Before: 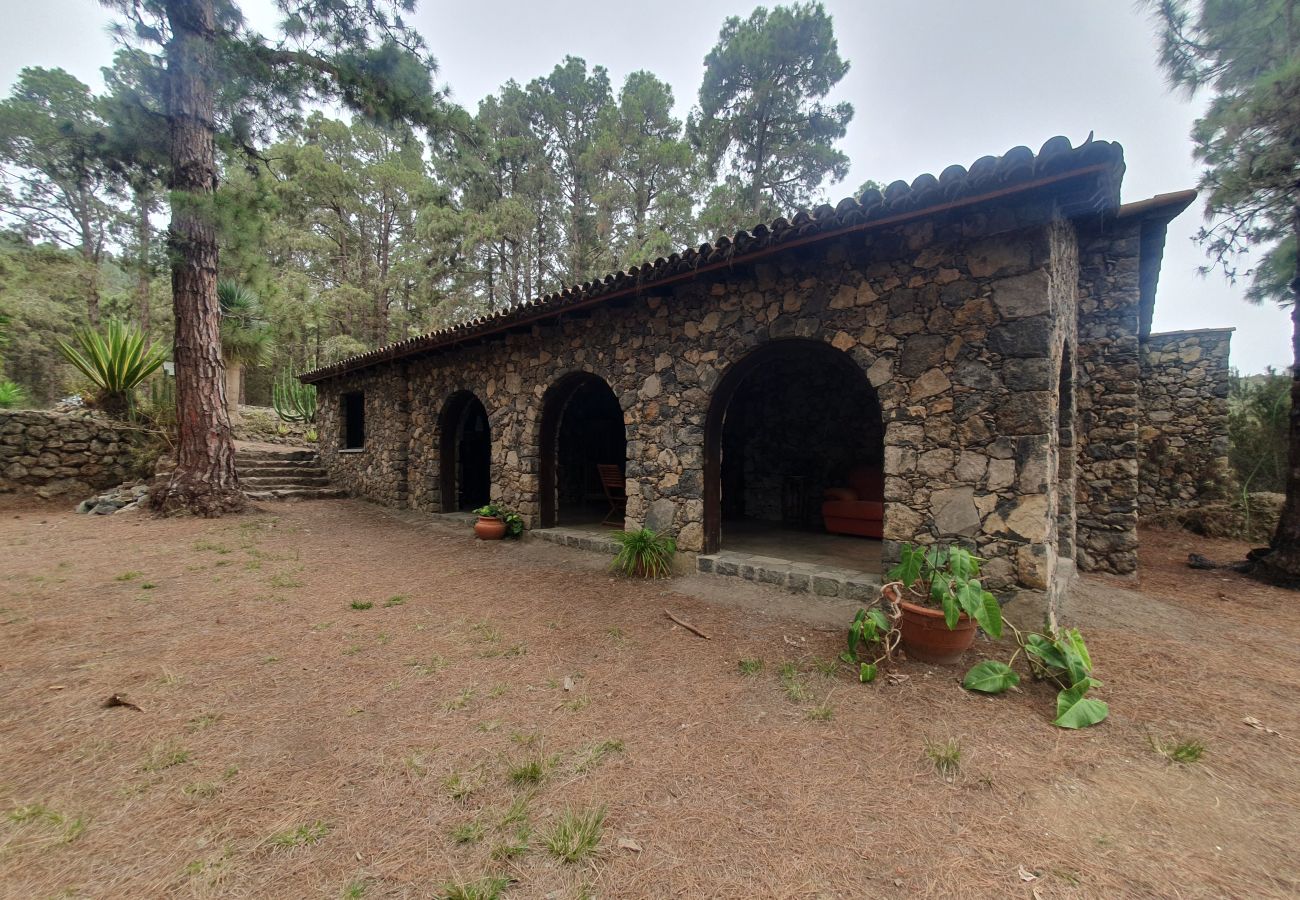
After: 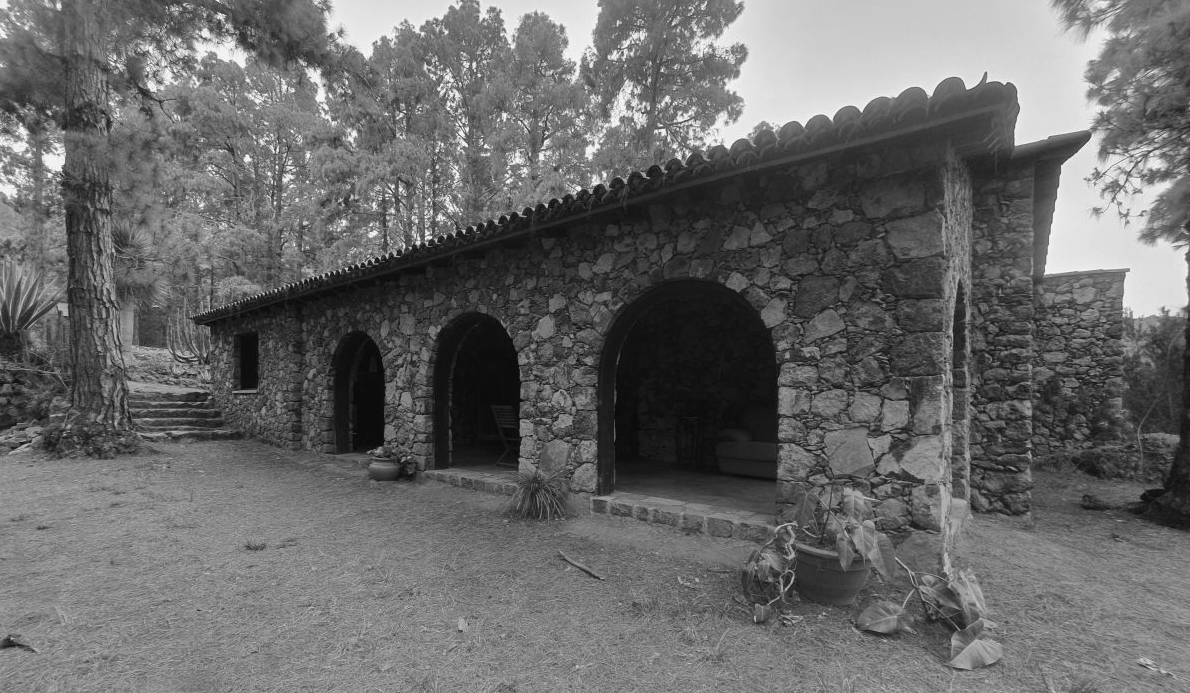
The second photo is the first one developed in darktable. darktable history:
crop: left 8.155%, top 6.611%, bottom 15.385%
color balance: mode lift, gamma, gain (sRGB), lift [1.04, 1, 1, 0.97], gamma [1.01, 1, 1, 0.97], gain [0.96, 1, 1, 0.97]
monochrome: on, module defaults
